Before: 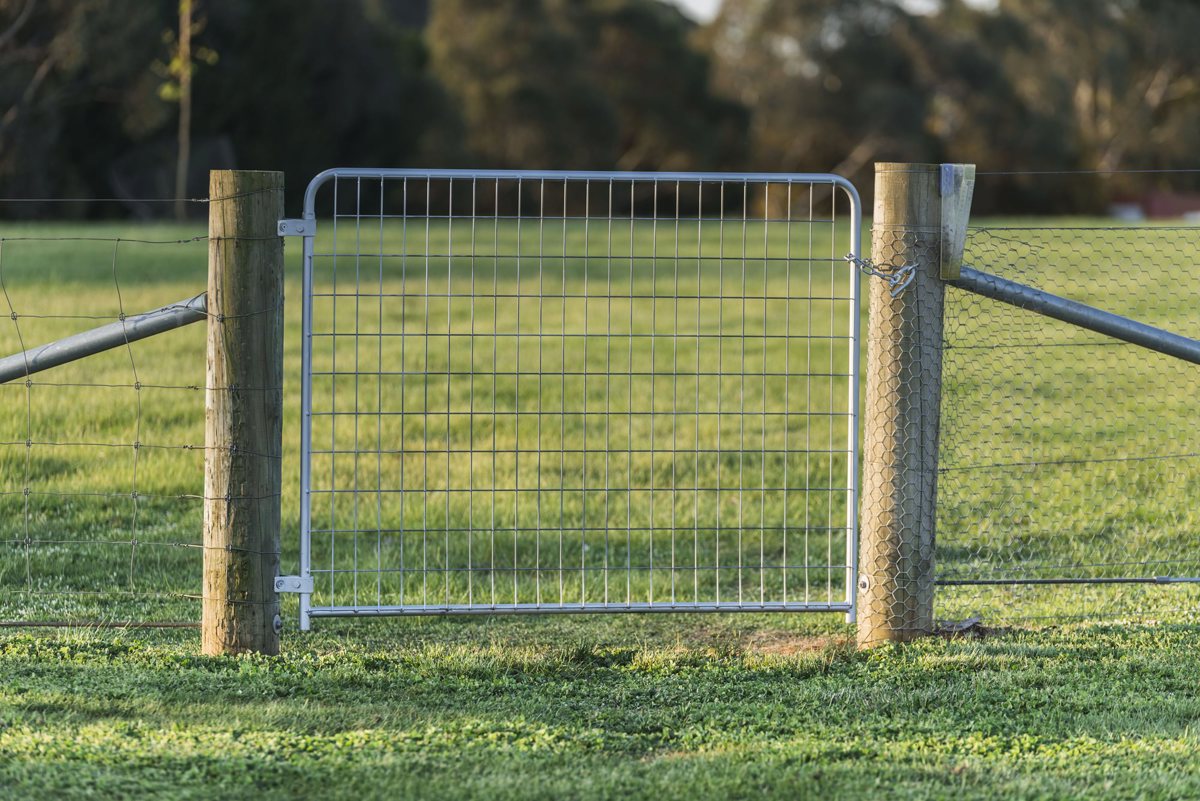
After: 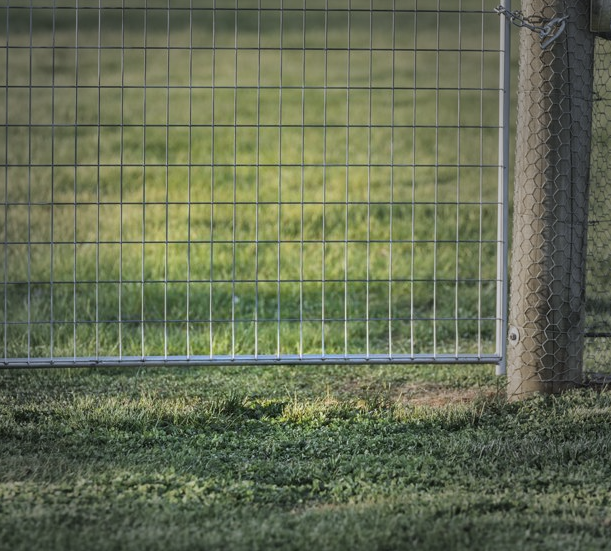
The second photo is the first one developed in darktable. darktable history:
crop and rotate: left 29.237%, top 31.152%, right 19.807%
white balance: red 0.976, blue 1.04
vignetting: fall-off start 33.76%, fall-off radius 64.94%, brightness -0.575, center (-0.12, -0.002), width/height ratio 0.959
